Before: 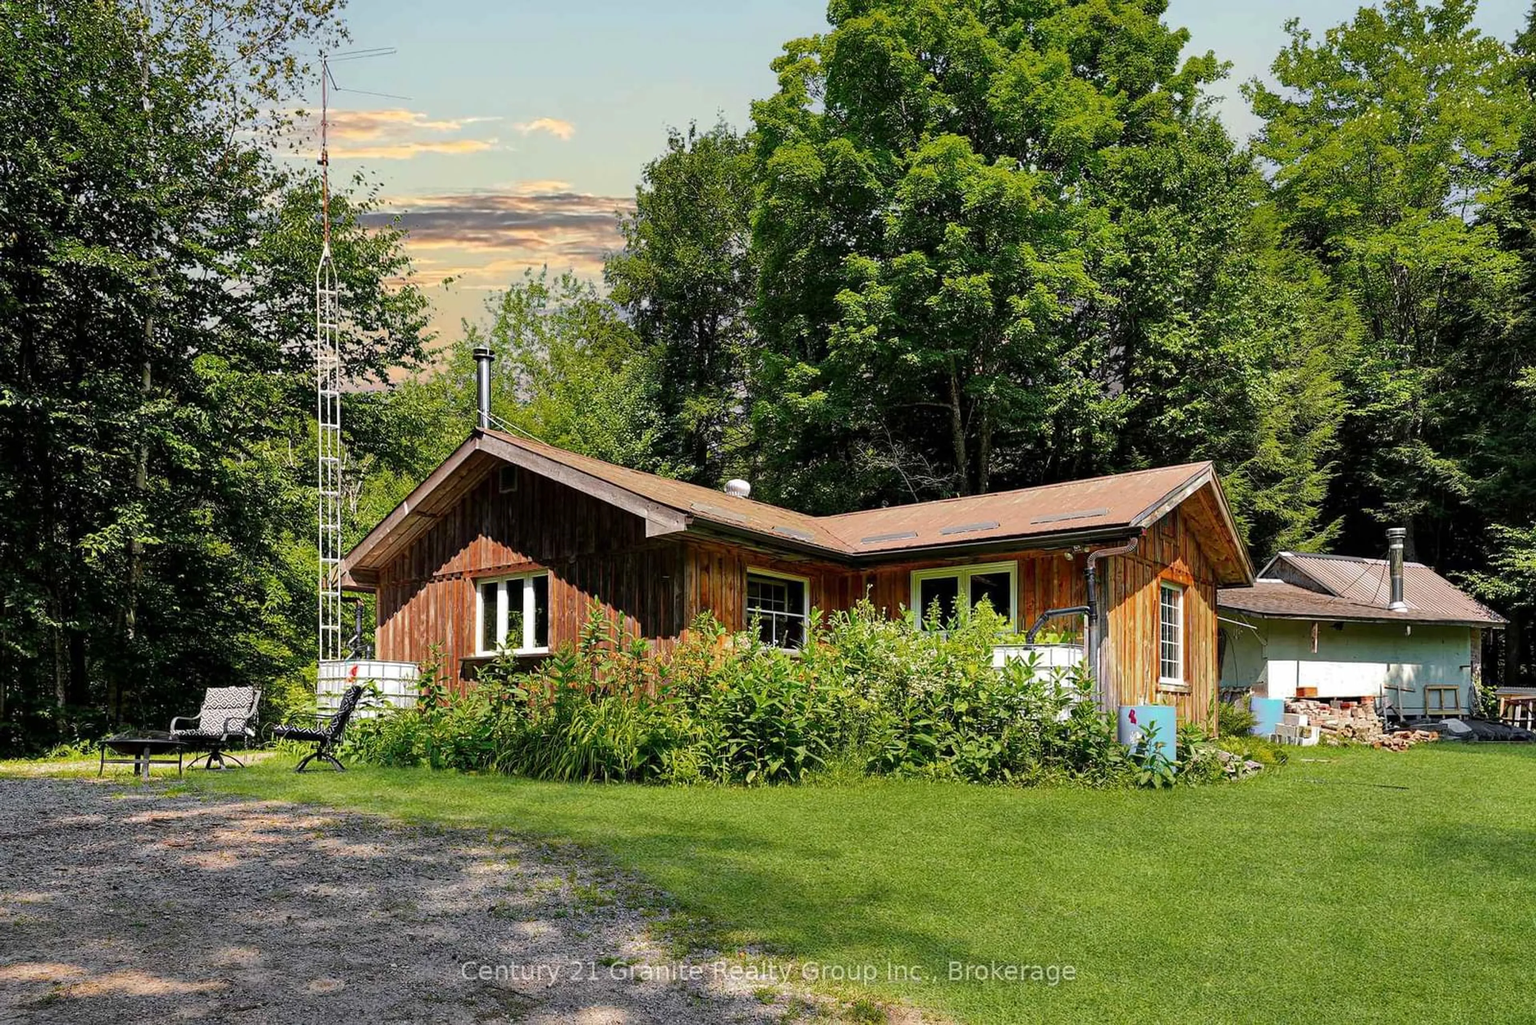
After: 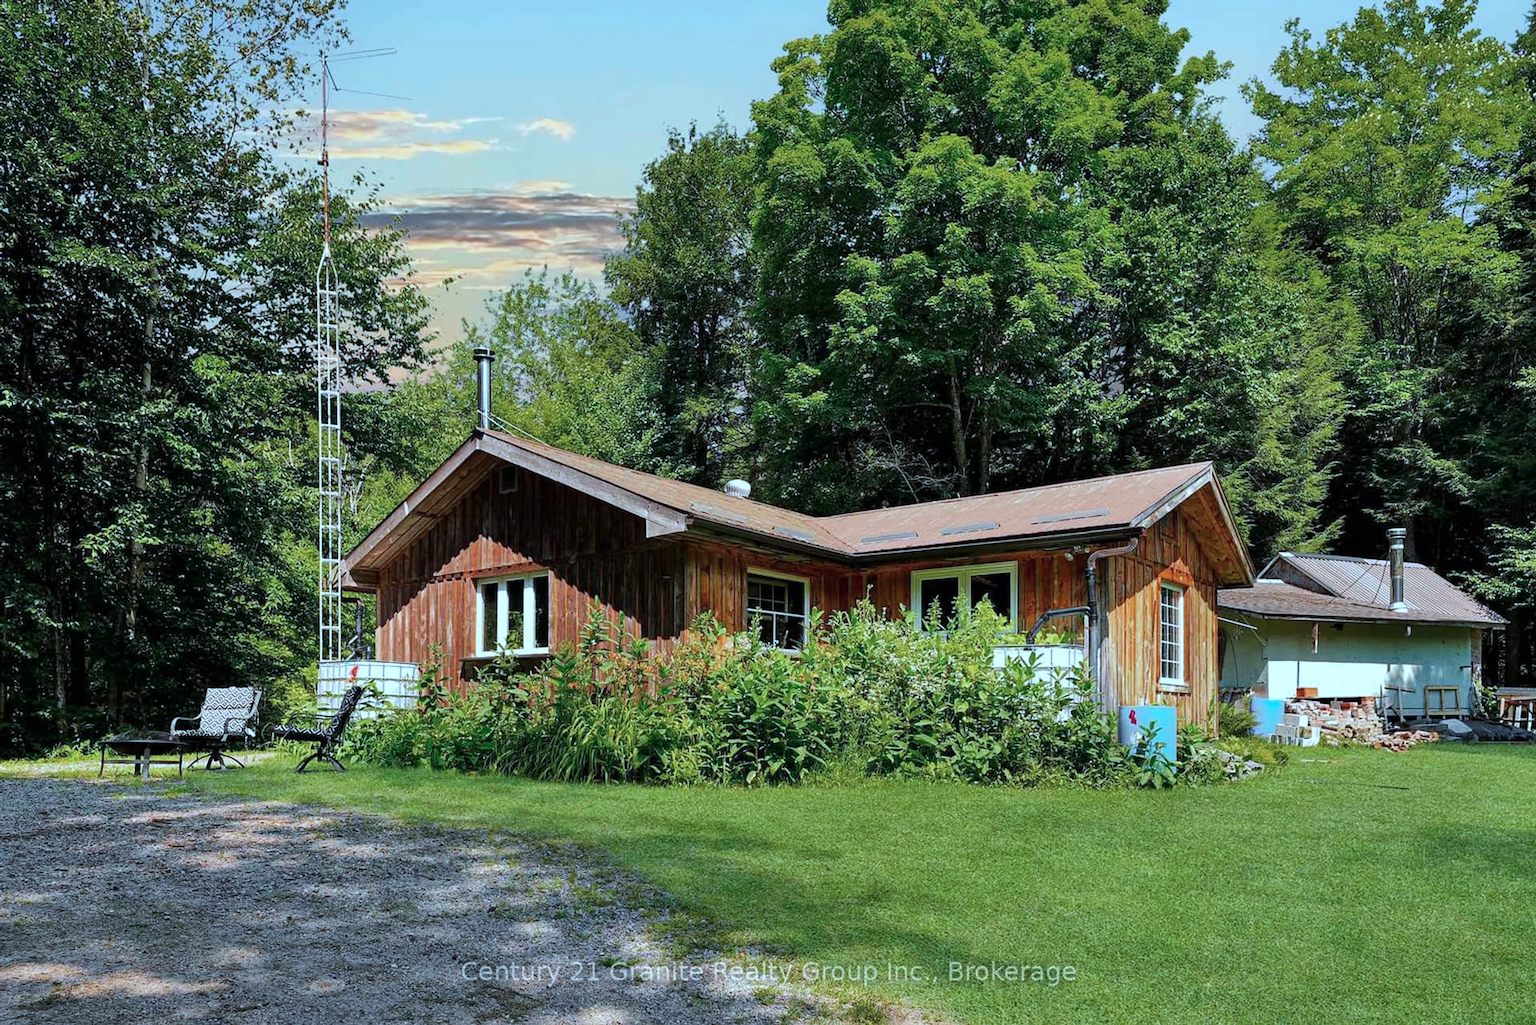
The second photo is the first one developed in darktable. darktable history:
exposure: compensate exposure bias true, compensate highlight preservation false
color correction: highlights a* -9.57, highlights b* -20.91
